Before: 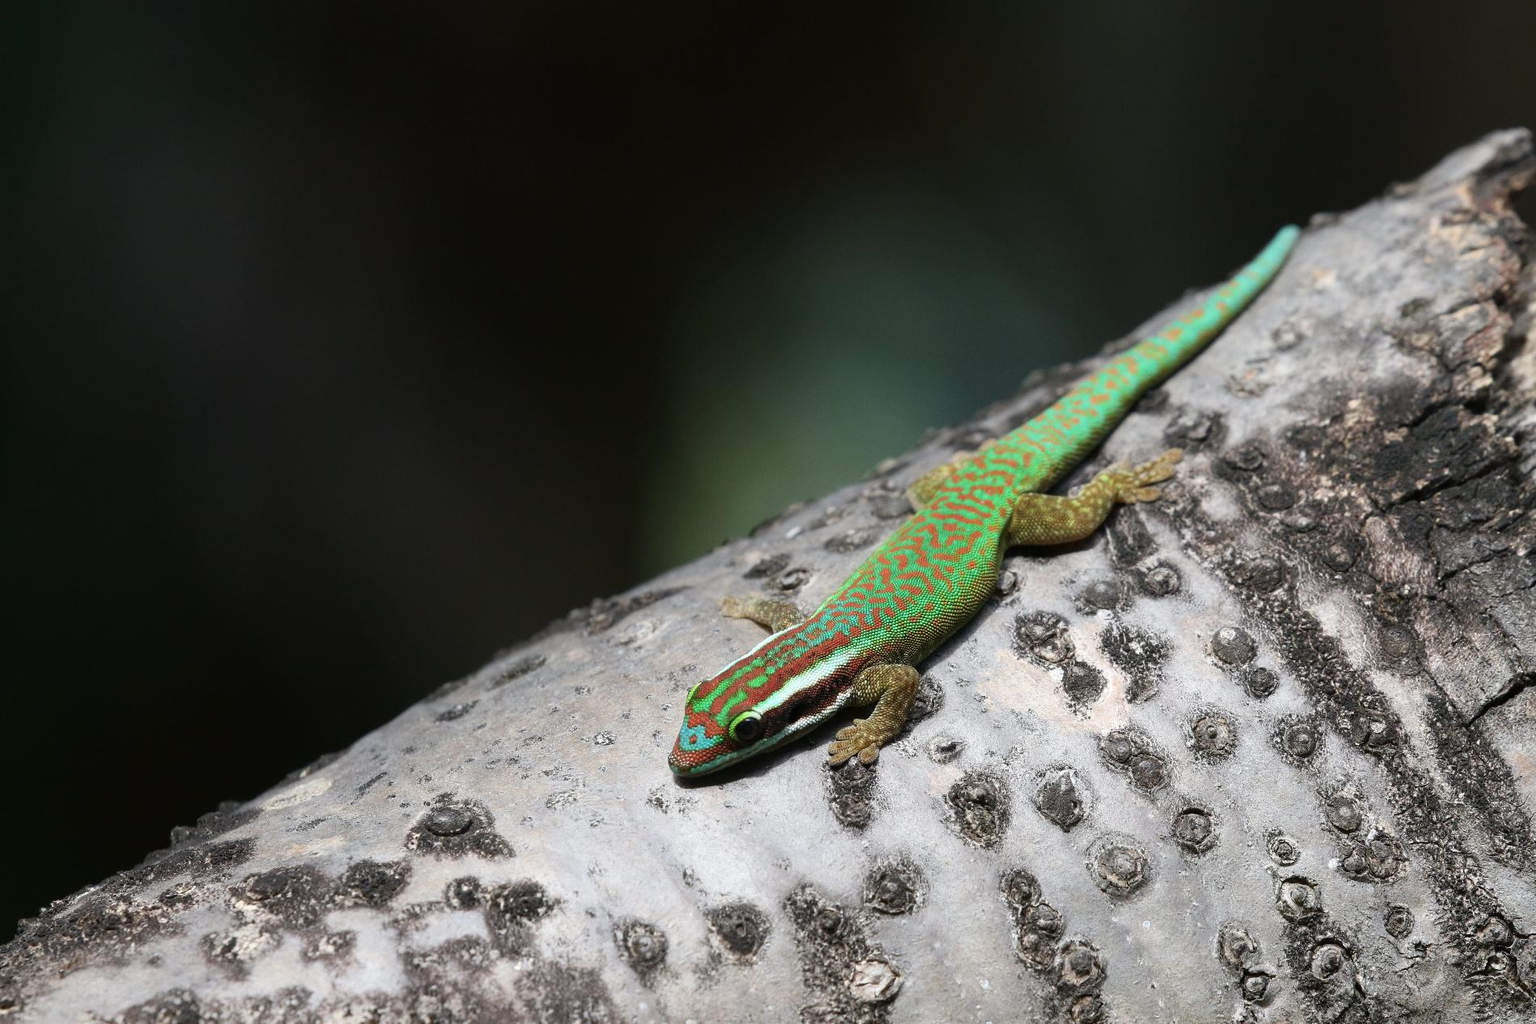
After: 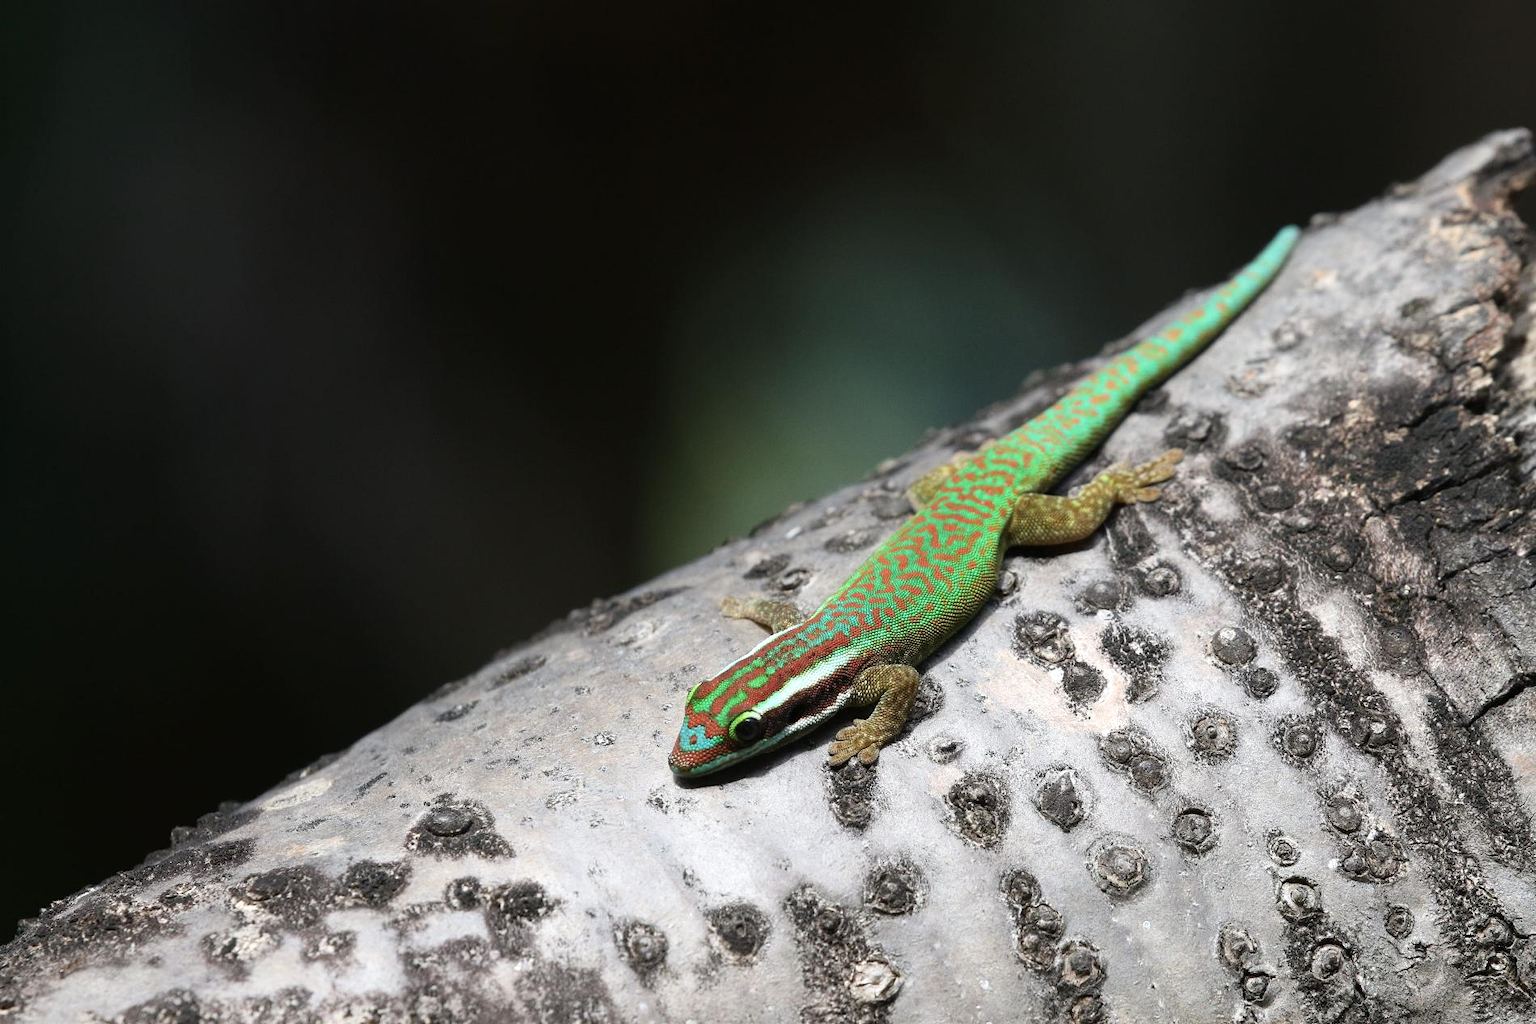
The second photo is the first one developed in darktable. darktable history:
shadows and highlights: shadows -13.33, white point adjustment 4.13, highlights 26.77
